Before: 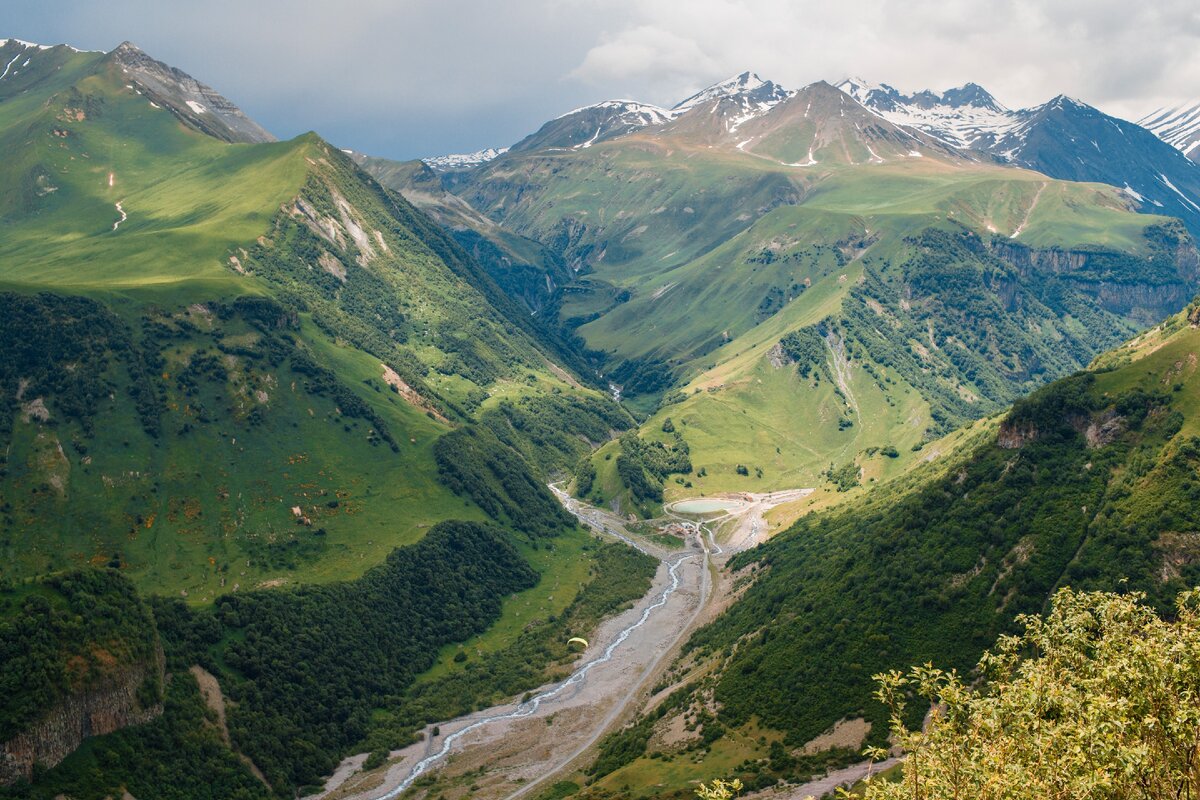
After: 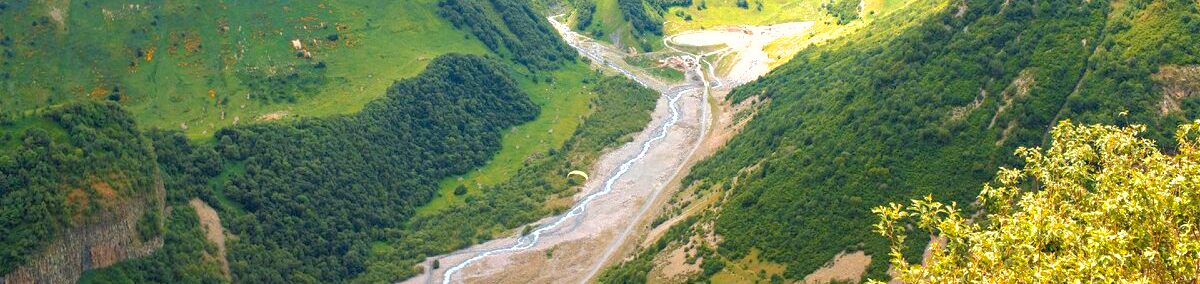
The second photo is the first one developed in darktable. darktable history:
exposure: black level correction 0.001, exposure 0.958 EV, compensate exposure bias true, compensate highlight preservation false
shadows and highlights: on, module defaults
contrast brightness saturation: brightness 0.091, saturation 0.191
crop and rotate: top 58.617%, bottom 5.832%
